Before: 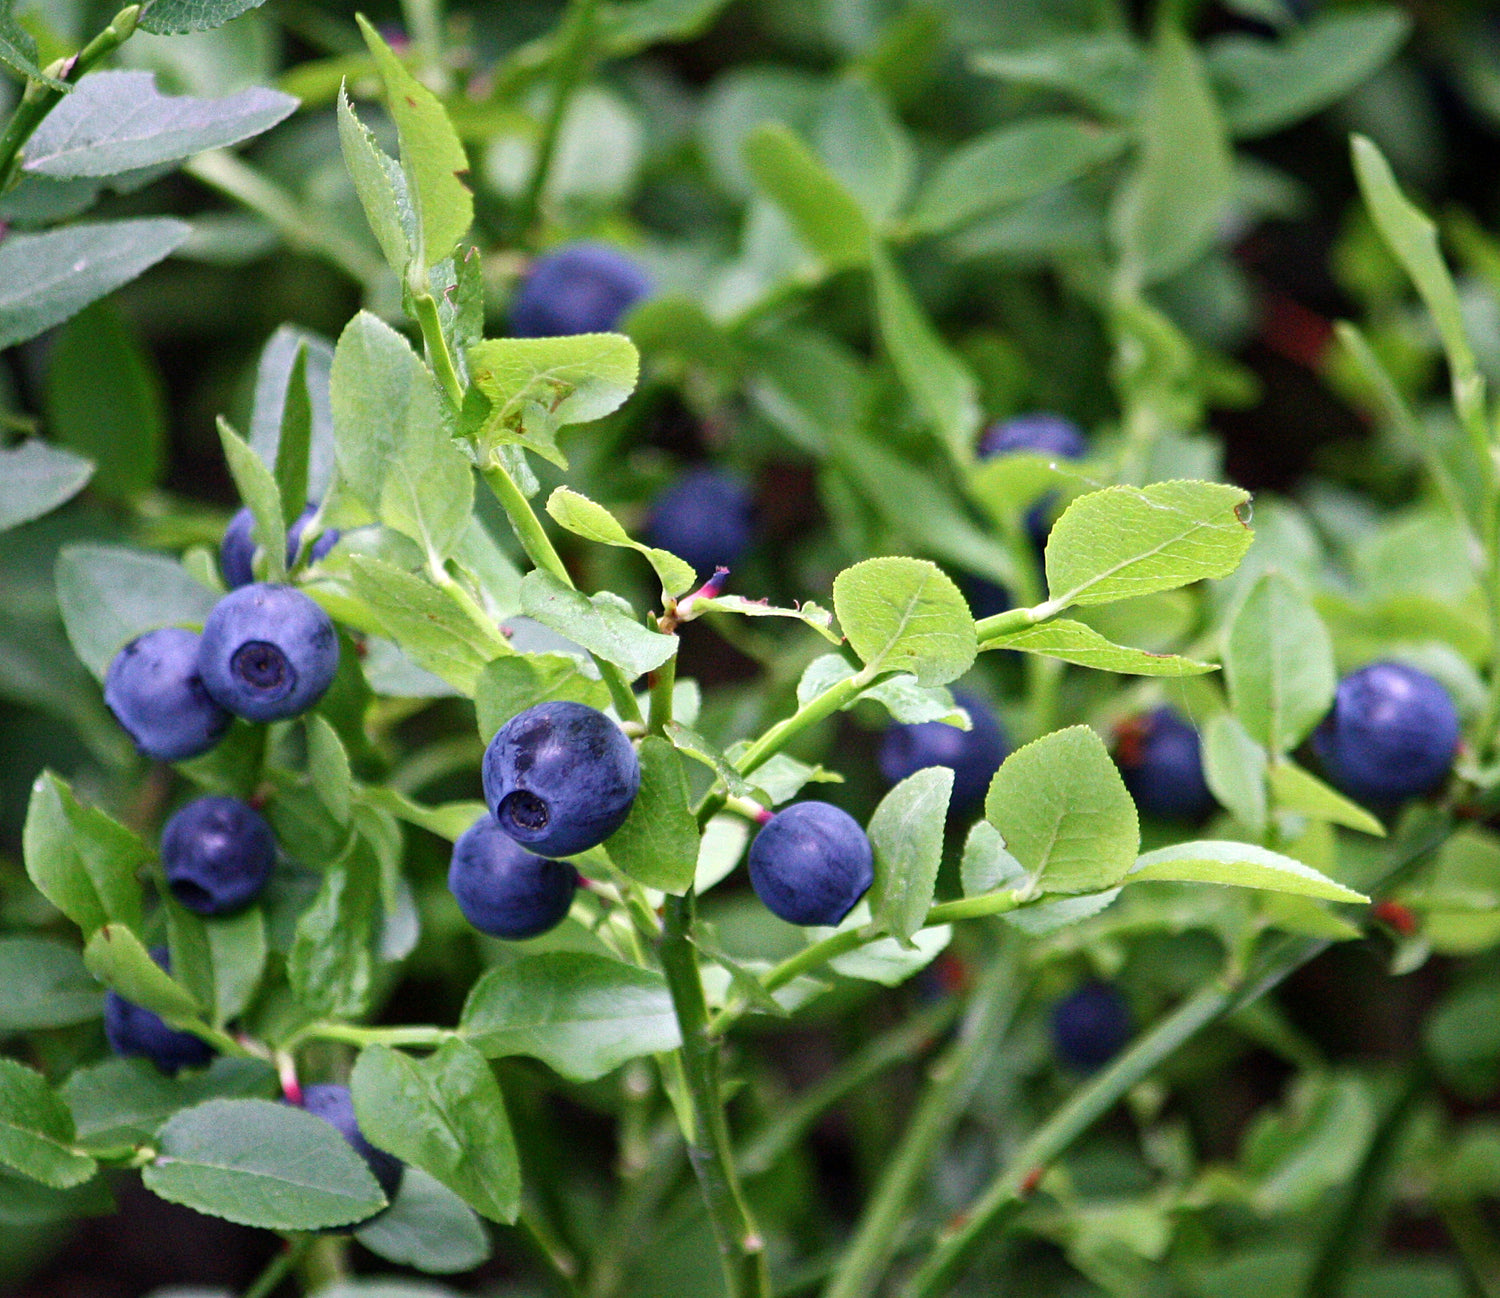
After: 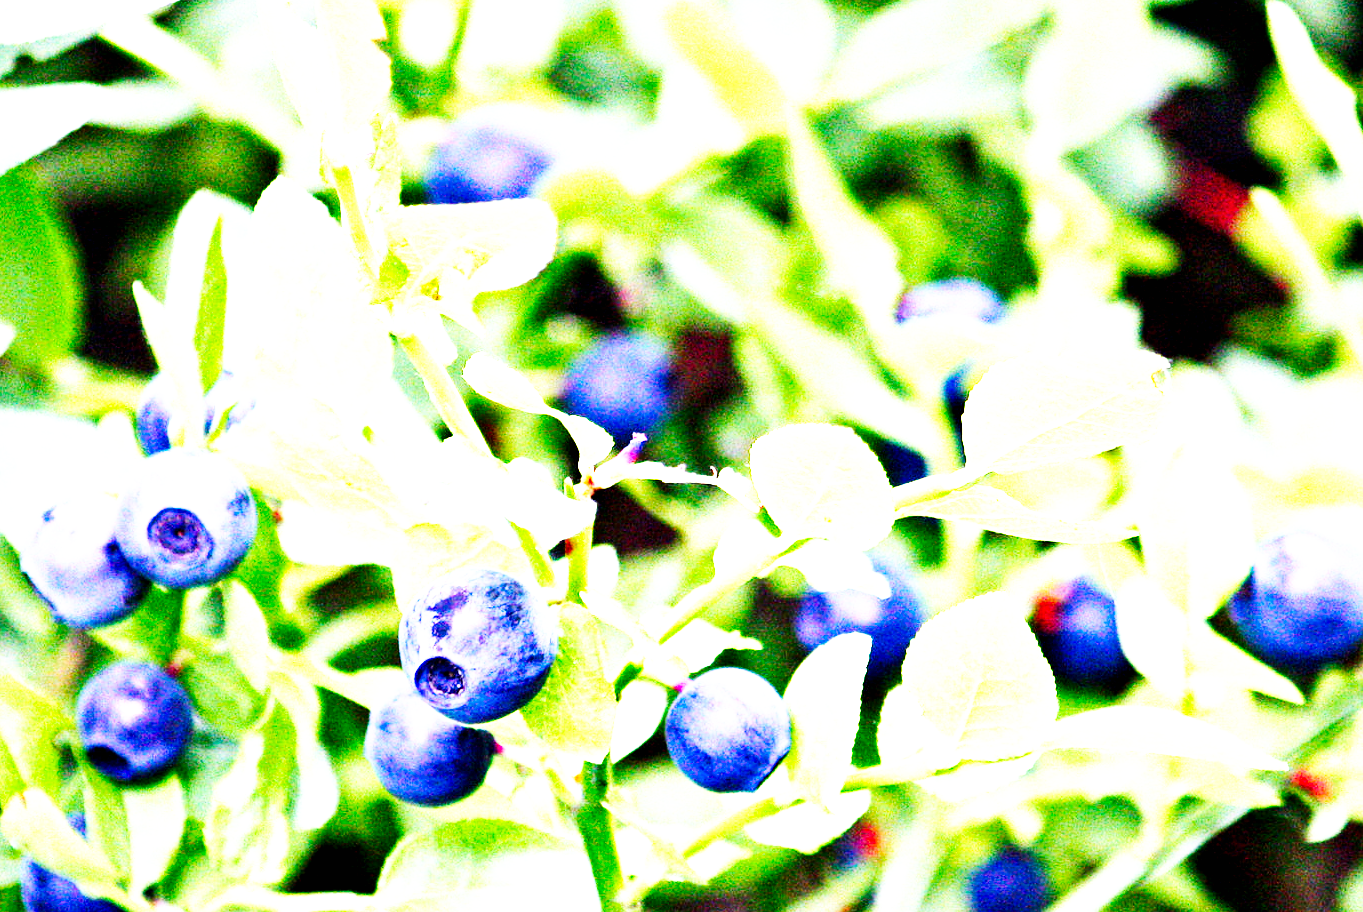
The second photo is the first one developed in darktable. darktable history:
exposure: black level correction 0.001, exposure 2 EV, compensate highlight preservation false
contrast equalizer: octaves 7, y [[0.528, 0.548, 0.563, 0.562, 0.546, 0.526], [0.55 ×6], [0 ×6], [0 ×6], [0 ×6]]
base curve: curves: ch0 [(0, 0) (0.007, 0.004) (0.027, 0.03) (0.046, 0.07) (0.207, 0.54) (0.442, 0.872) (0.673, 0.972) (1, 1)], preserve colors none
white balance: red 0.983, blue 1.036
crop: left 5.596%, top 10.314%, right 3.534%, bottom 19.395%
